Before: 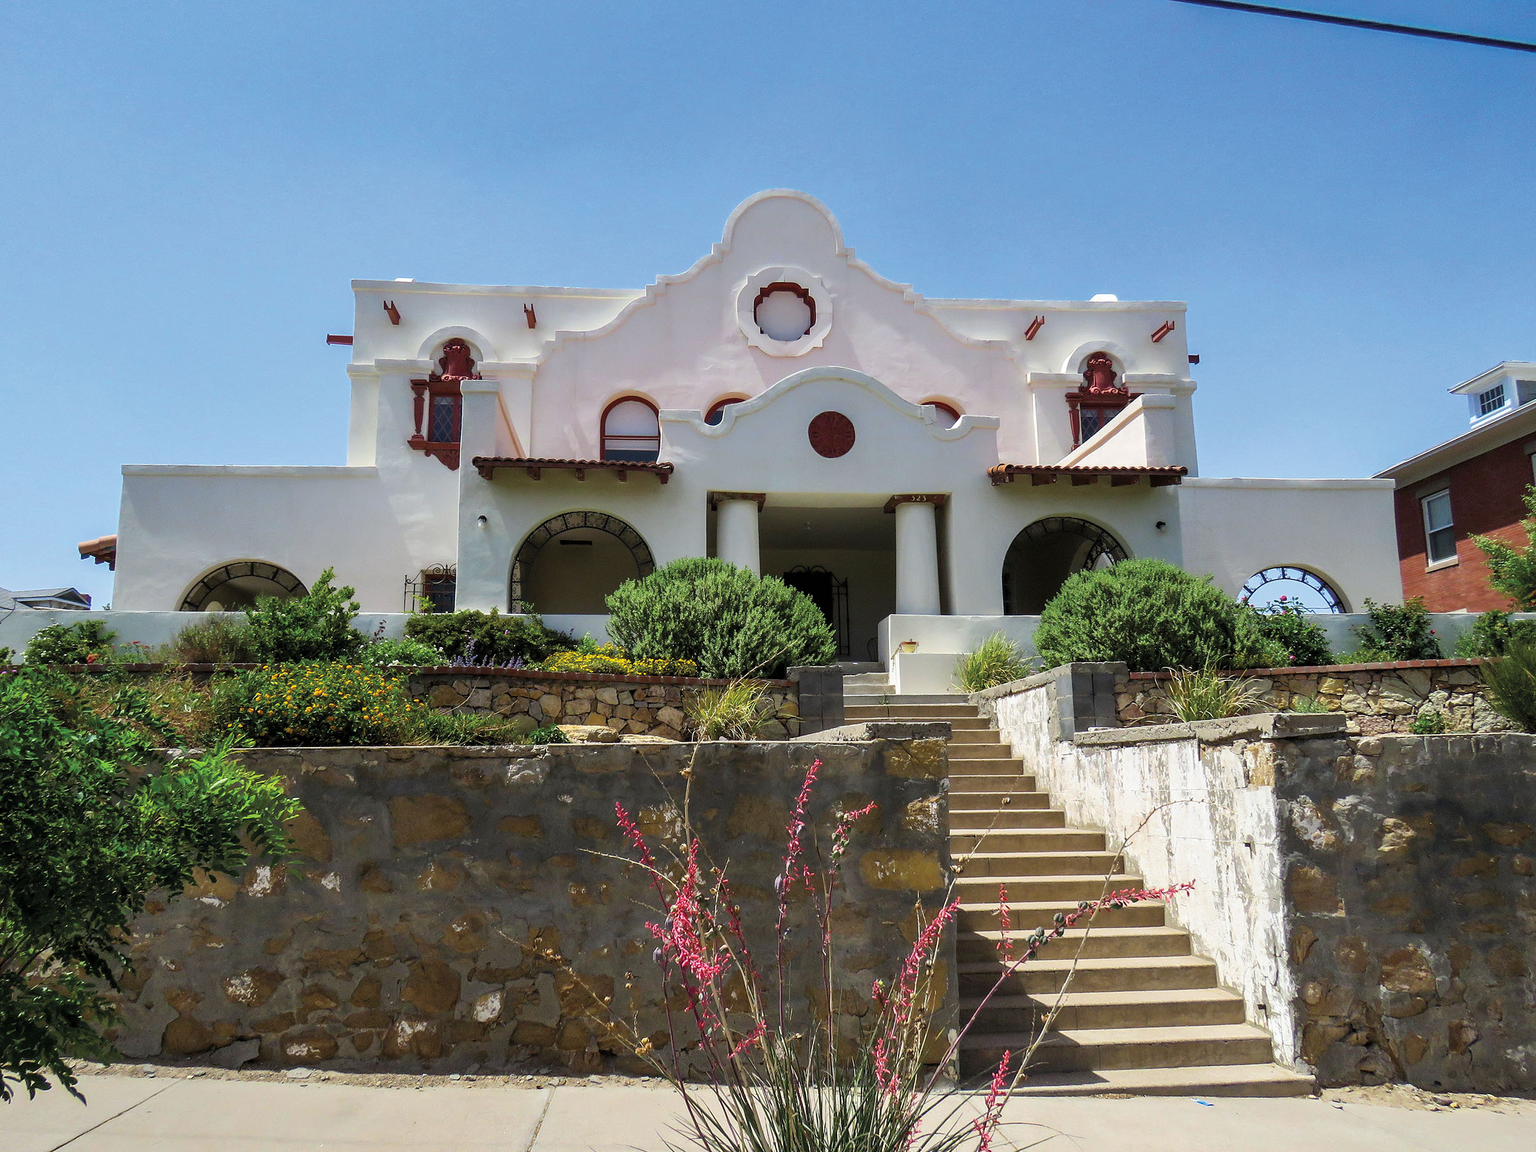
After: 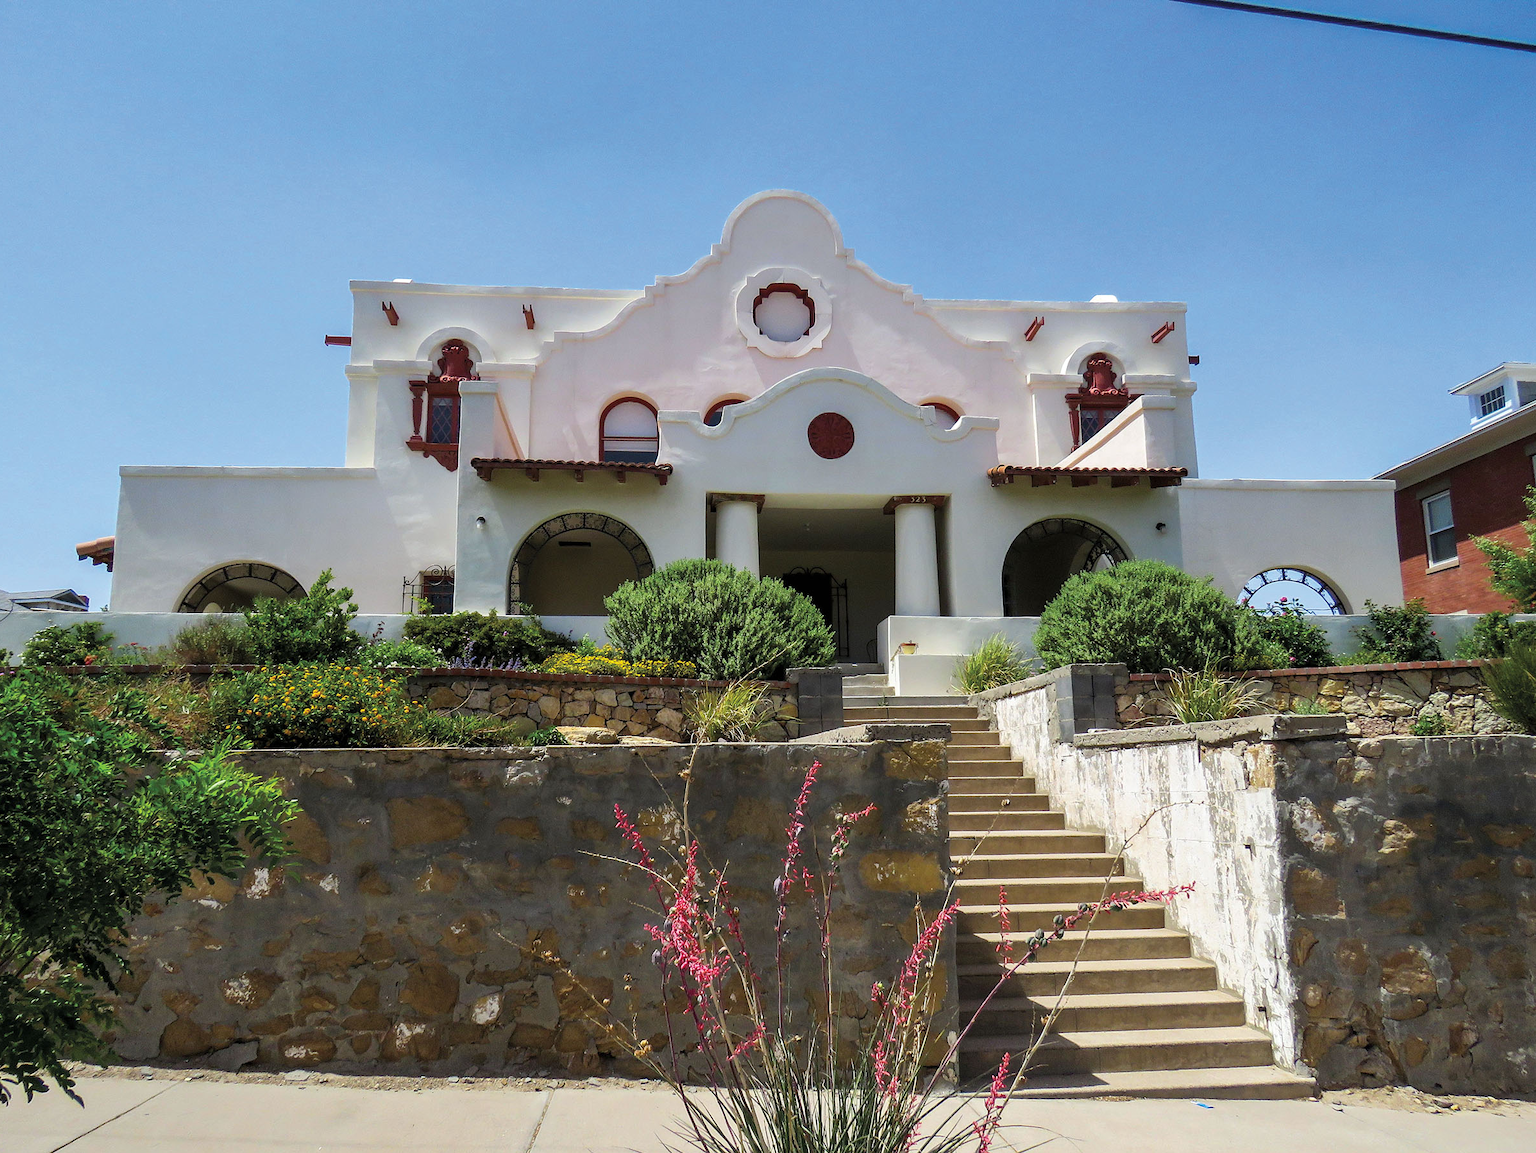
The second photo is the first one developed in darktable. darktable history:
crop and rotate: left 0.184%, bottom 0.002%
tone equalizer: edges refinement/feathering 500, mask exposure compensation -1.57 EV, preserve details no
